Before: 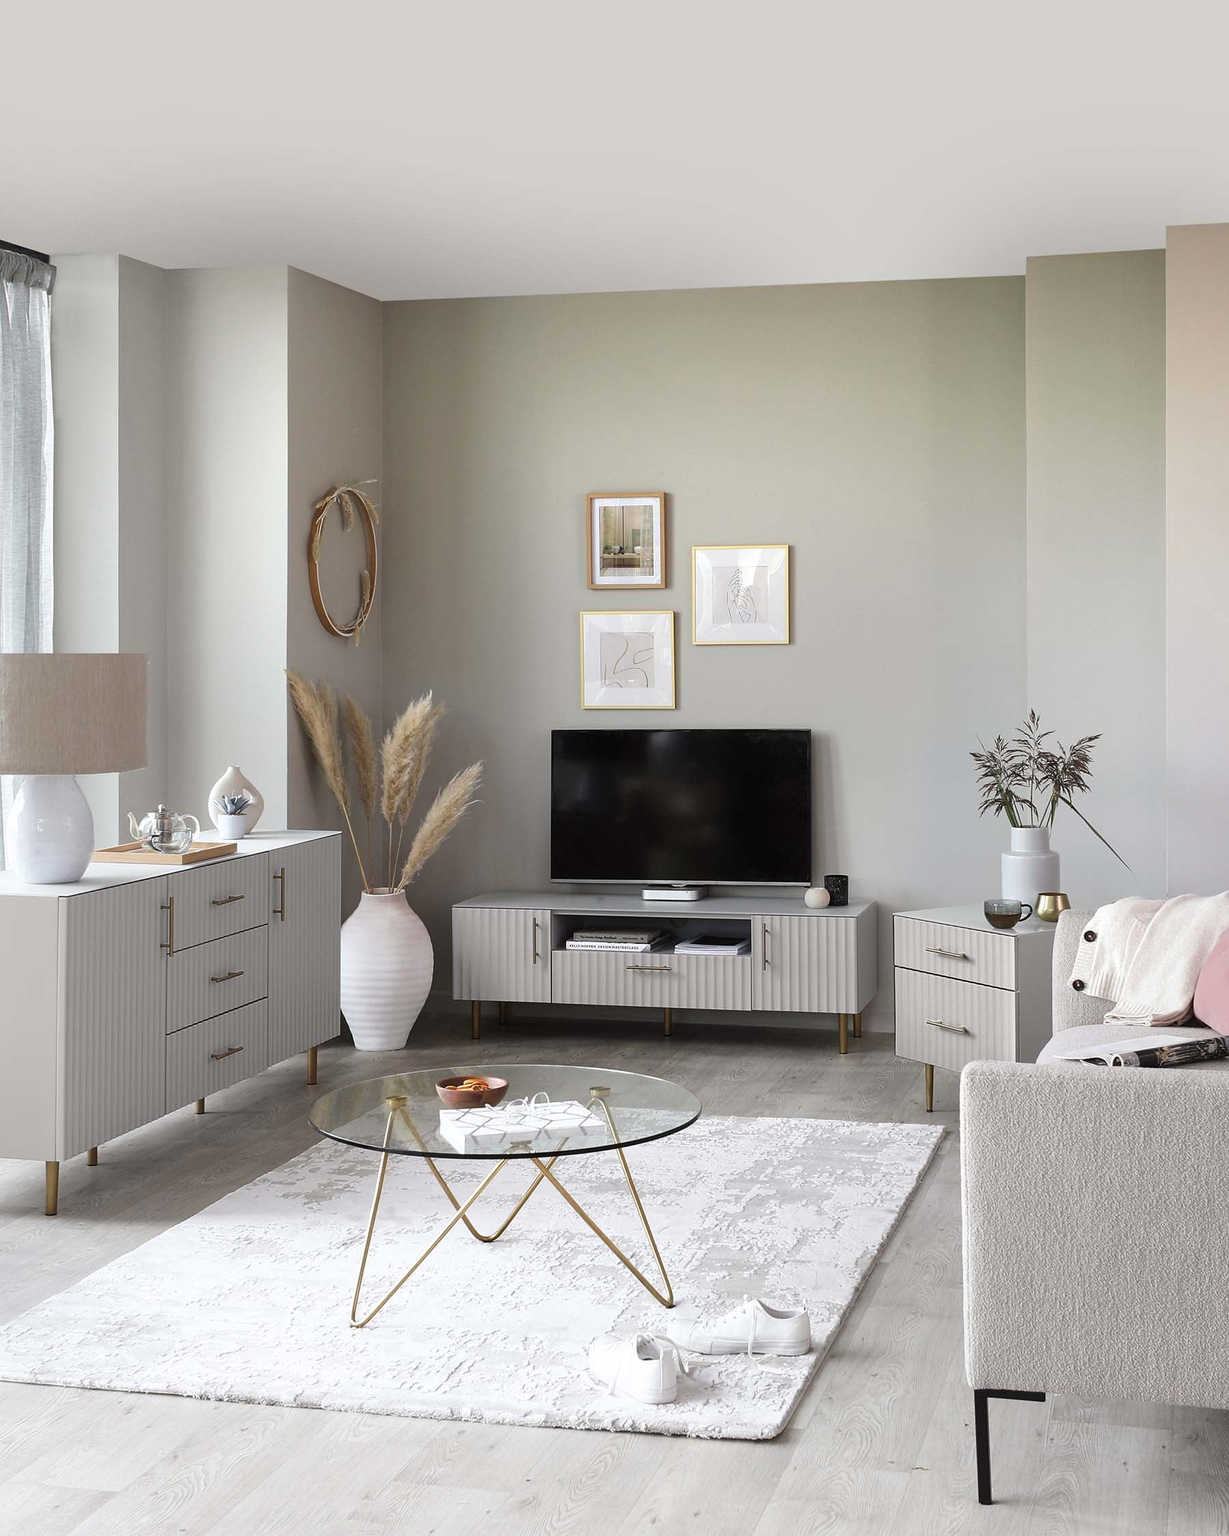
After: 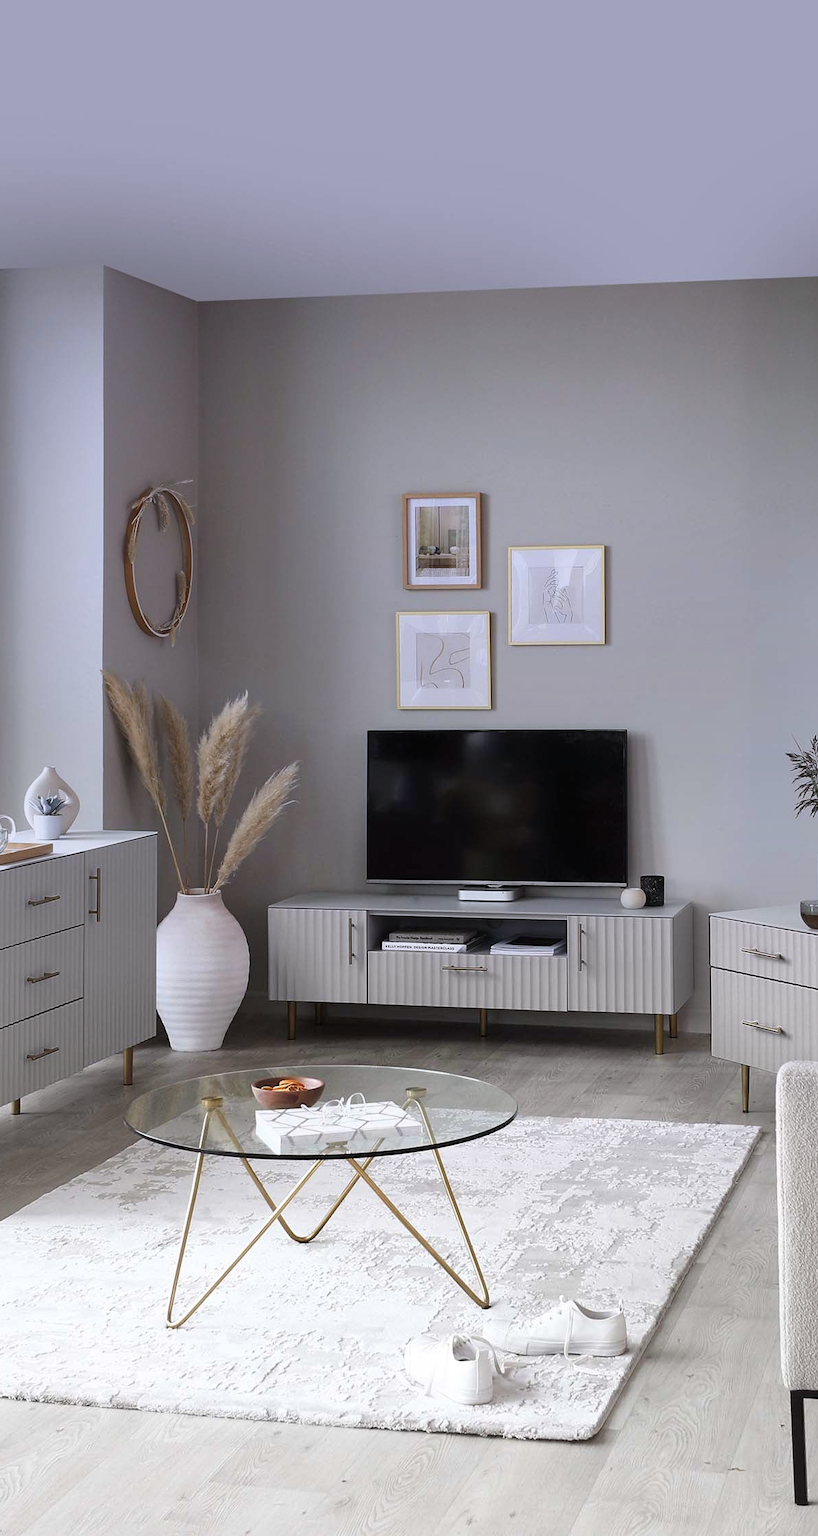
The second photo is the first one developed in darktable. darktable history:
crop and rotate: left 15.055%, right 18.278%
graduated density: hue 238.83°, saturation 50%
